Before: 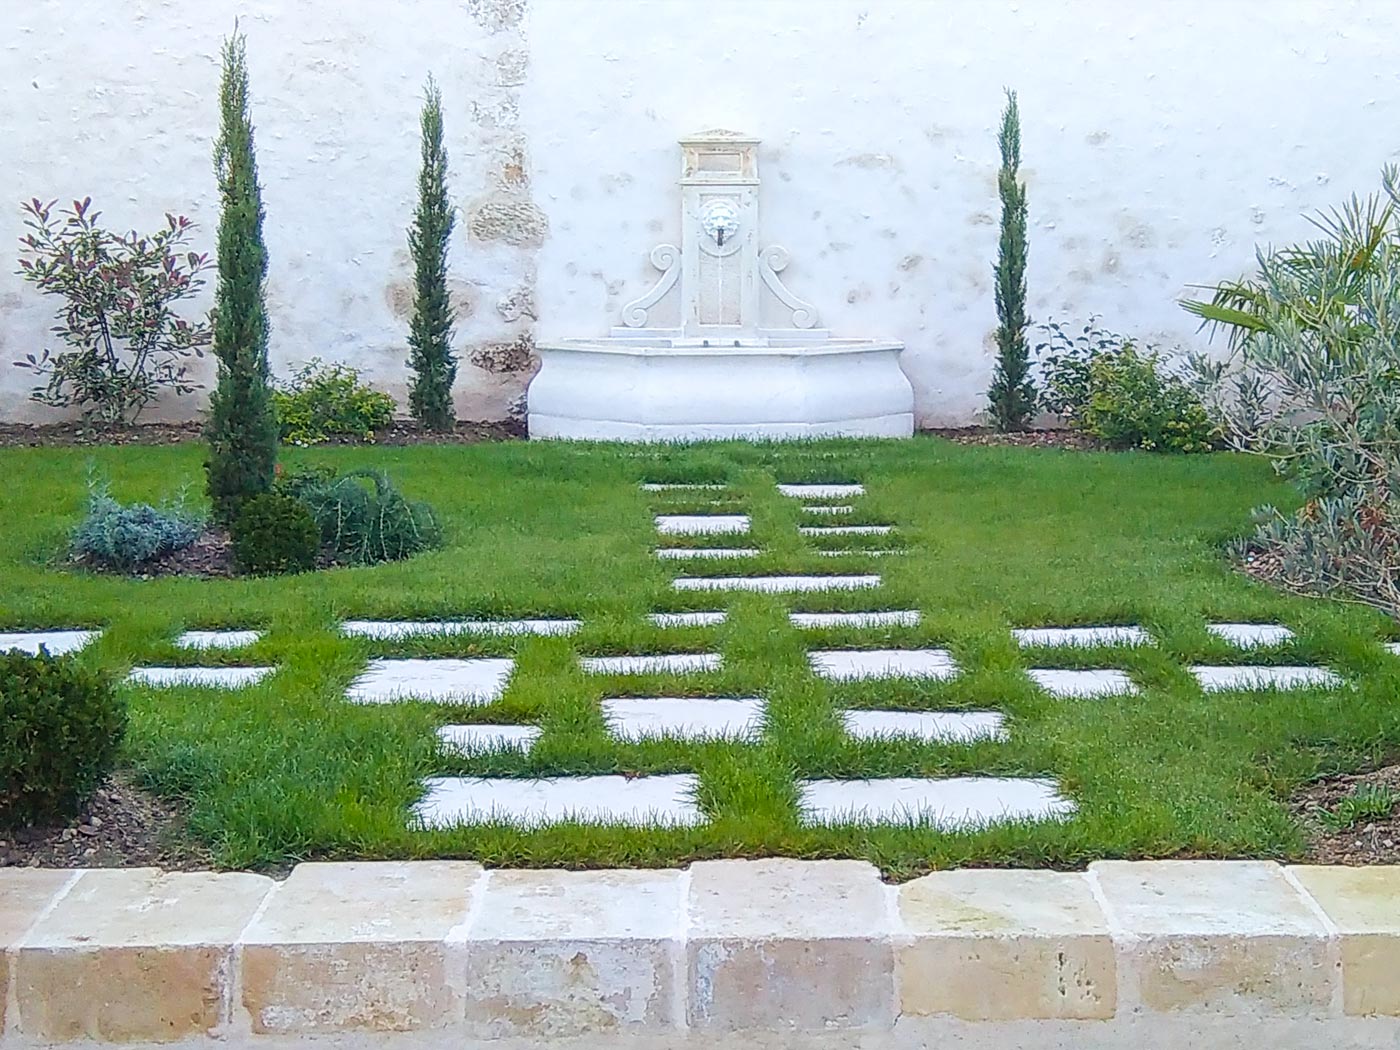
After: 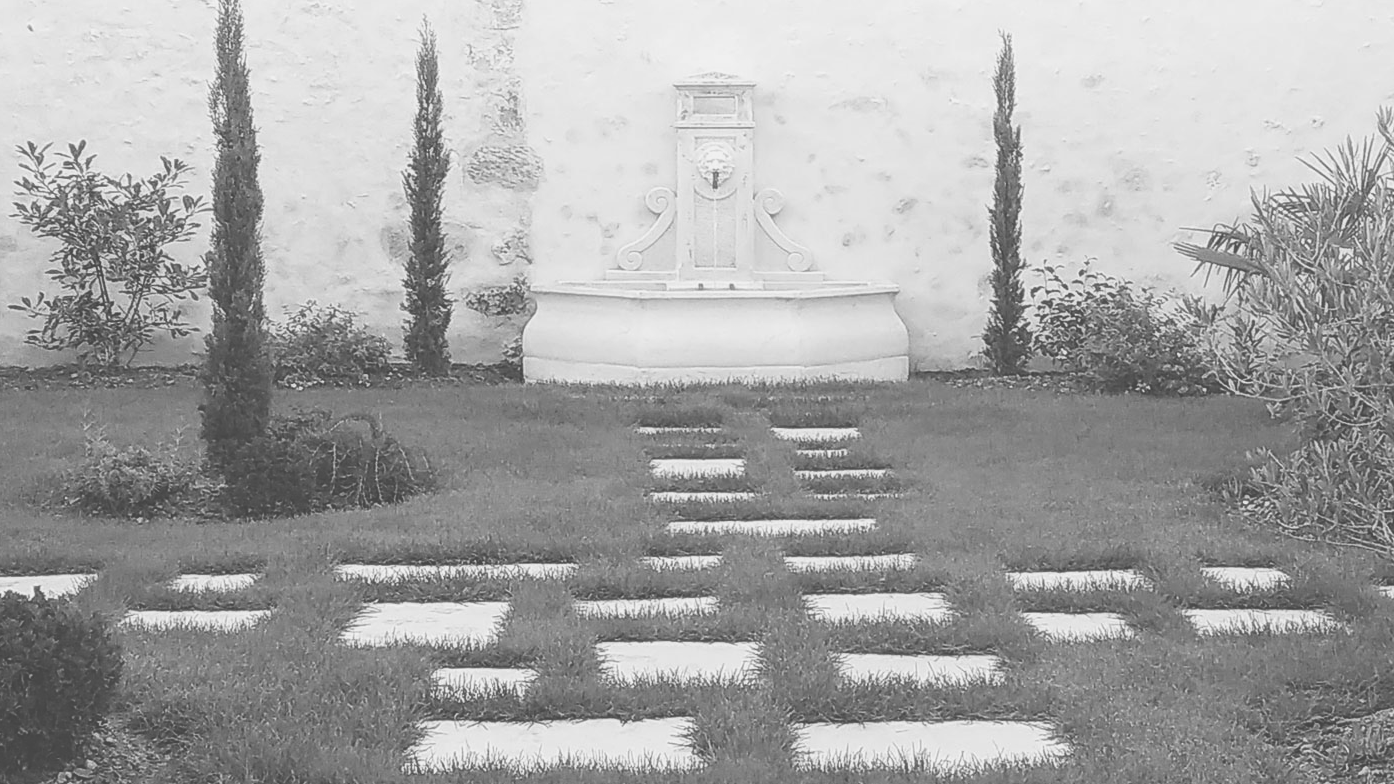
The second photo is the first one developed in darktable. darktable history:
crop: left 0.387%, top 5.469%, bottom 19.809%
exposure: black level correction -0.062, exposure -0.05 EV, compensate highlight preservation false
monochrome: on, module defaults
filmic rgb: black relative exposure -16 EV, white relative exposure 2.93 EV, hardness 10.04, color science v6 (2022)
